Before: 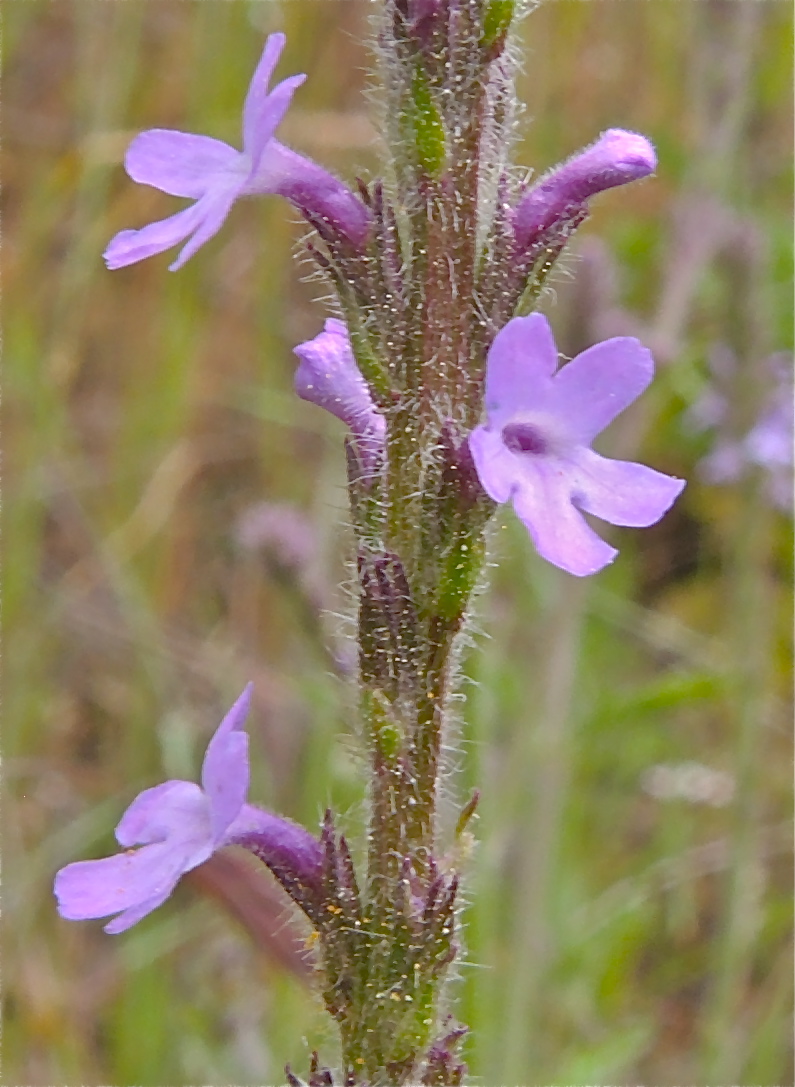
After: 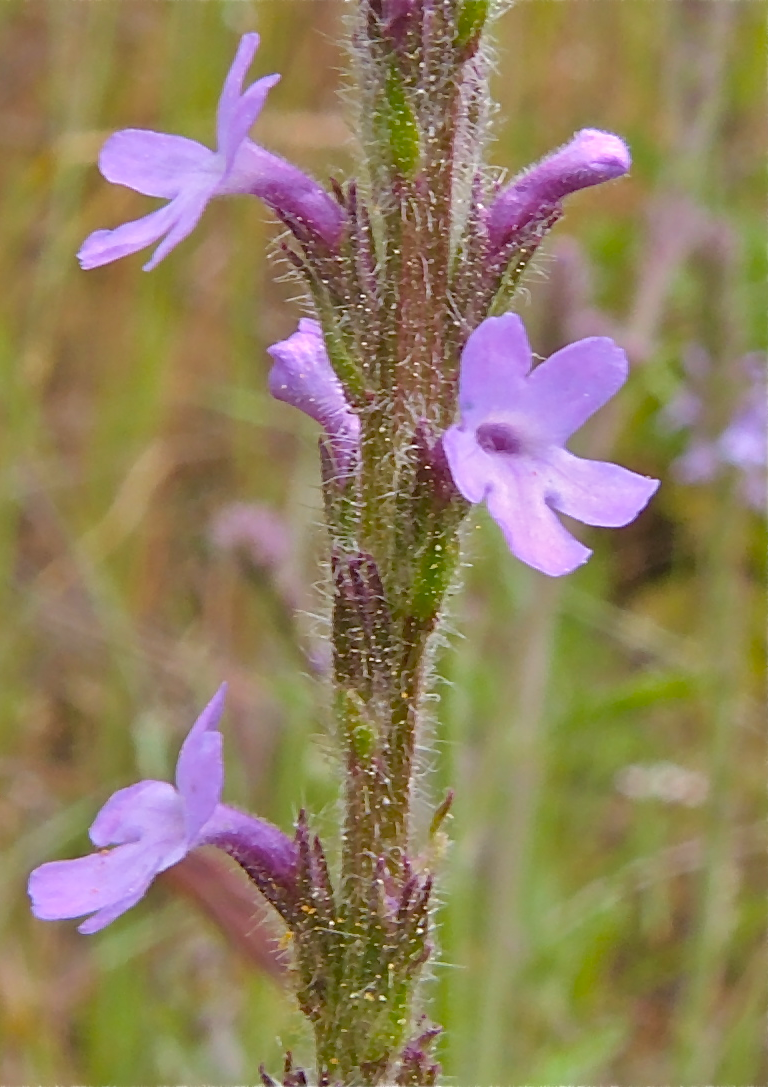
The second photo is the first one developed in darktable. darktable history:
velvia: on, module defaults
crop and rotate: left 3.374%
